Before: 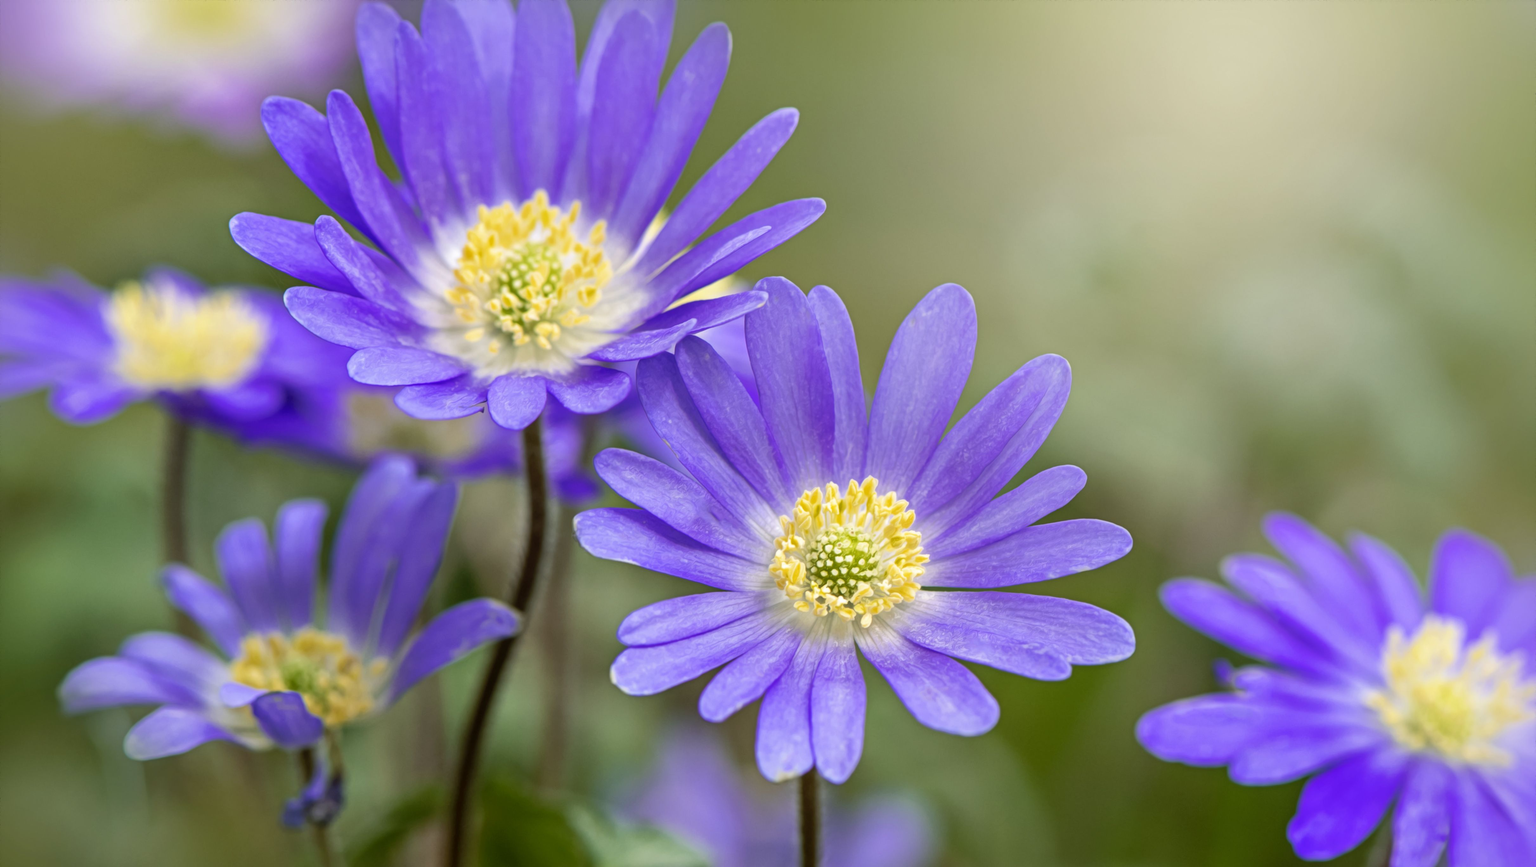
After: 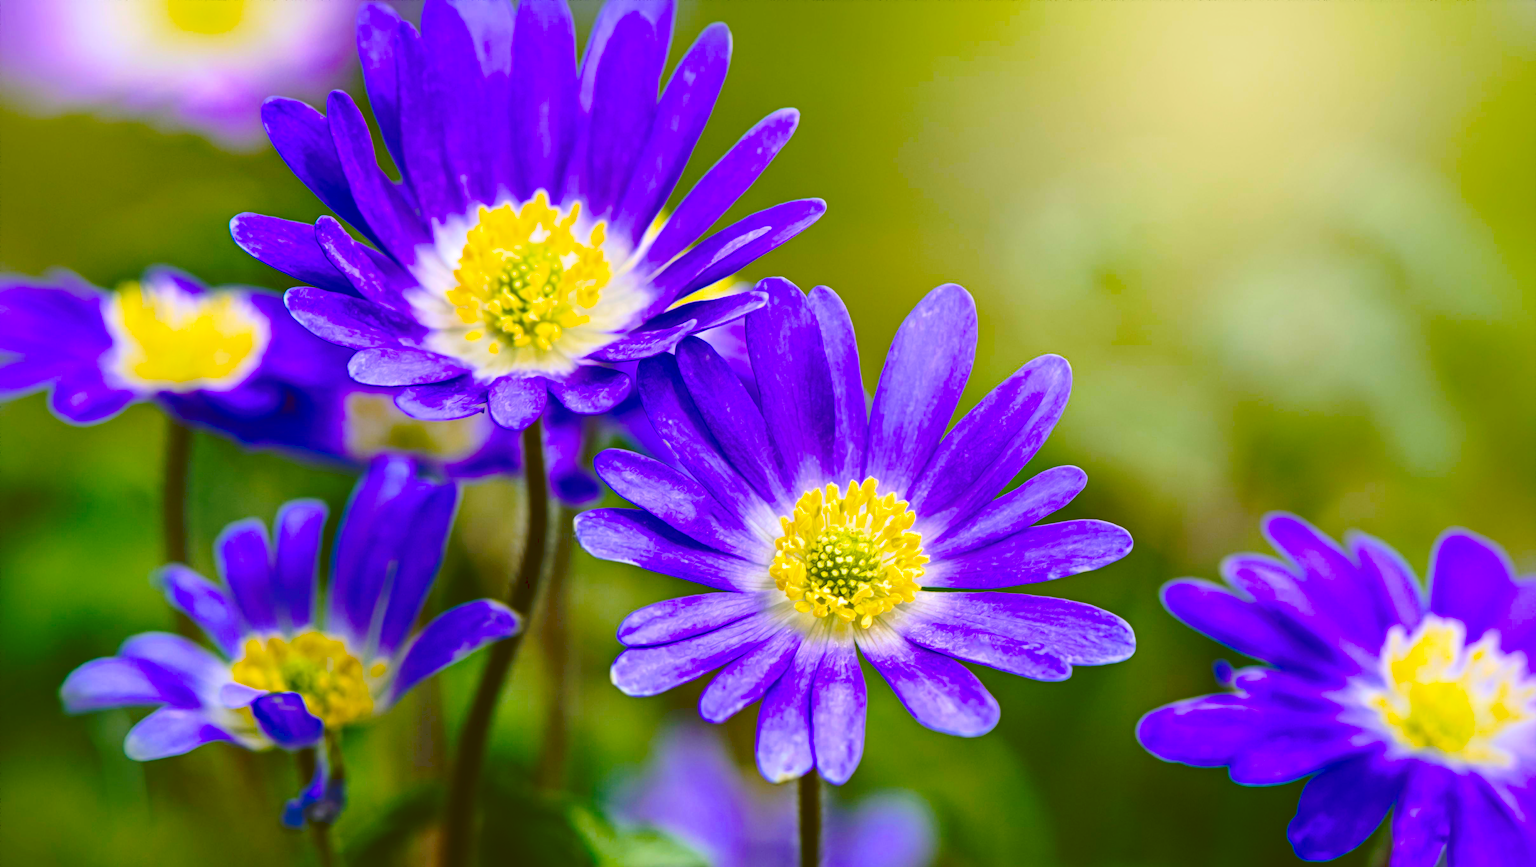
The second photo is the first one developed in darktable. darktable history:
color balance rgb: shadows lift › luminance -9.915%, shadows lift › chroma 0.847%, shadows lift › hue 110.48°, global offset › hue 171.56°, perceptual saturation grading › global saturation 64.739%, perceptual saturation grading › highlights 49.139%, perceptual saturation grading › shadows 29.998%, global vibrance 20%
contrast brightness saturation: contrast 0.209, brightness -0.108, saturation 0.212
tone curve: curves: ch0 [(0, 0) (0.003, 0.128) (0.011, 0.133) (0.025, 0.133) (0.044, 0.141) (0.069, 0.152) (0.1, 0.169) (0.136, 0.201) (0.177, 0.239) (0.224, 0.294) (0.277, 0.358) (0.335, 0.428) (0.399, 0.488) (0.468, 0.55) (0.543, 0.611) (0.623, 0.678) (0.709, 0.755) (0.801, 0.843) (0.898, 0.91) (1, 1)], preserve colors none
